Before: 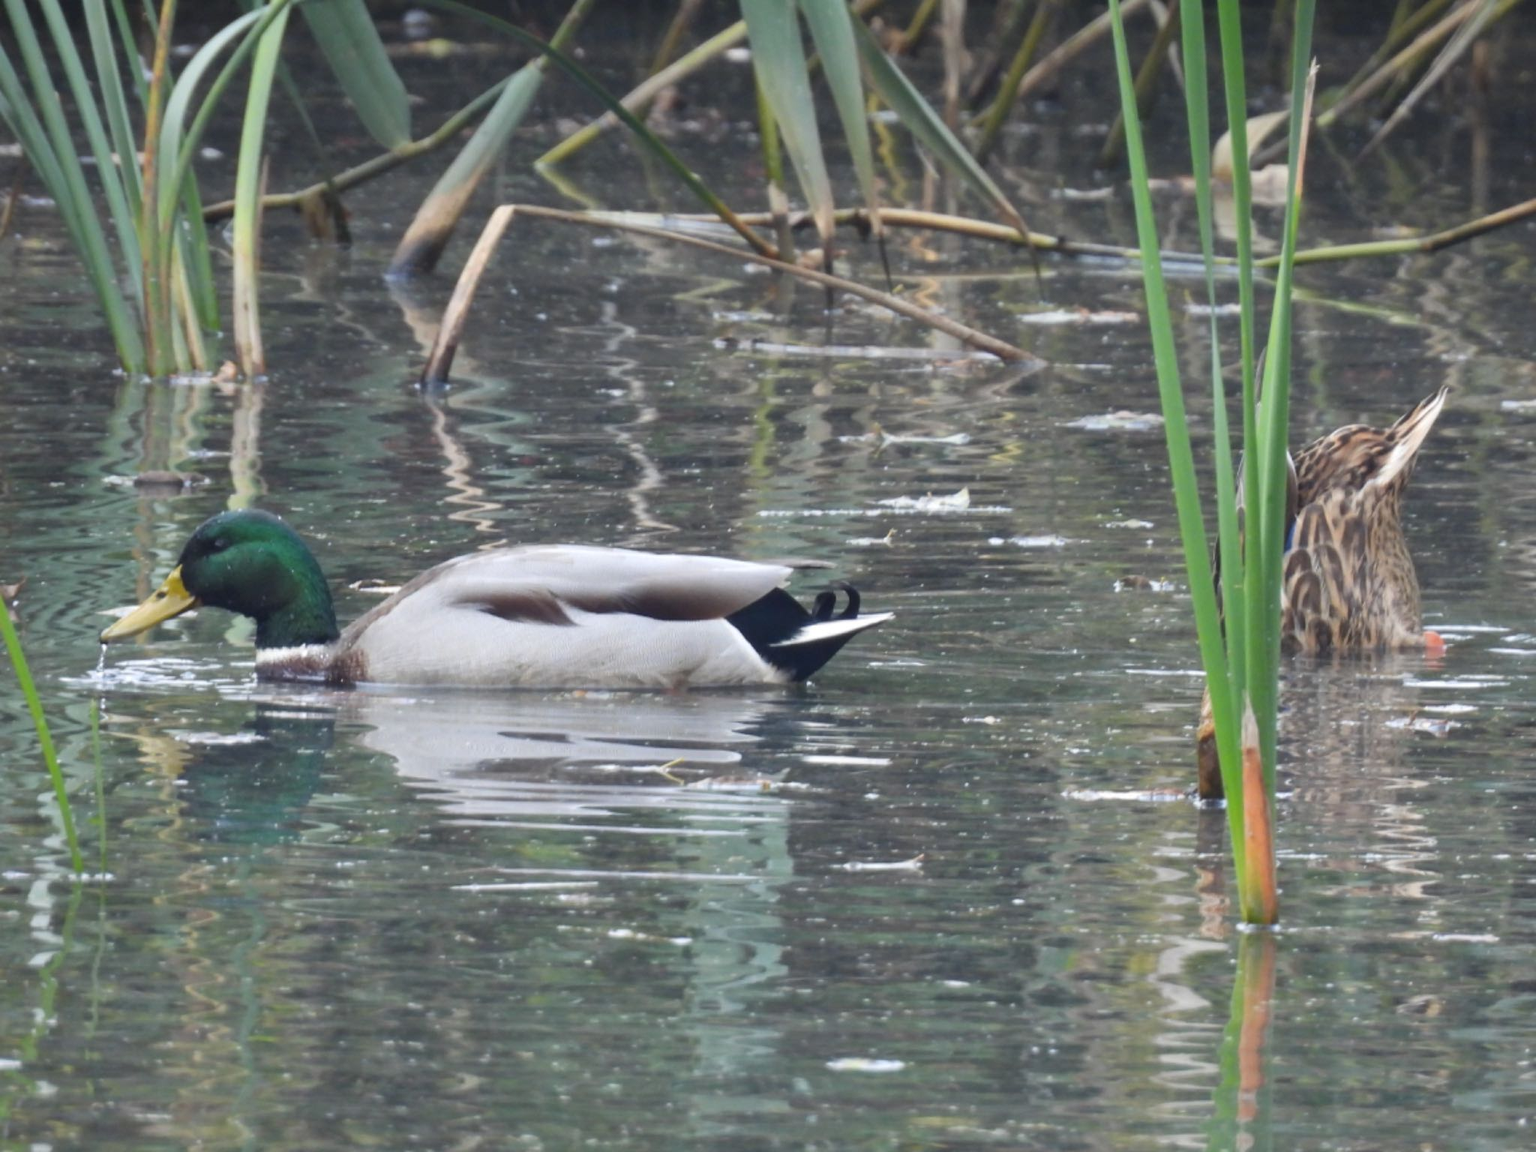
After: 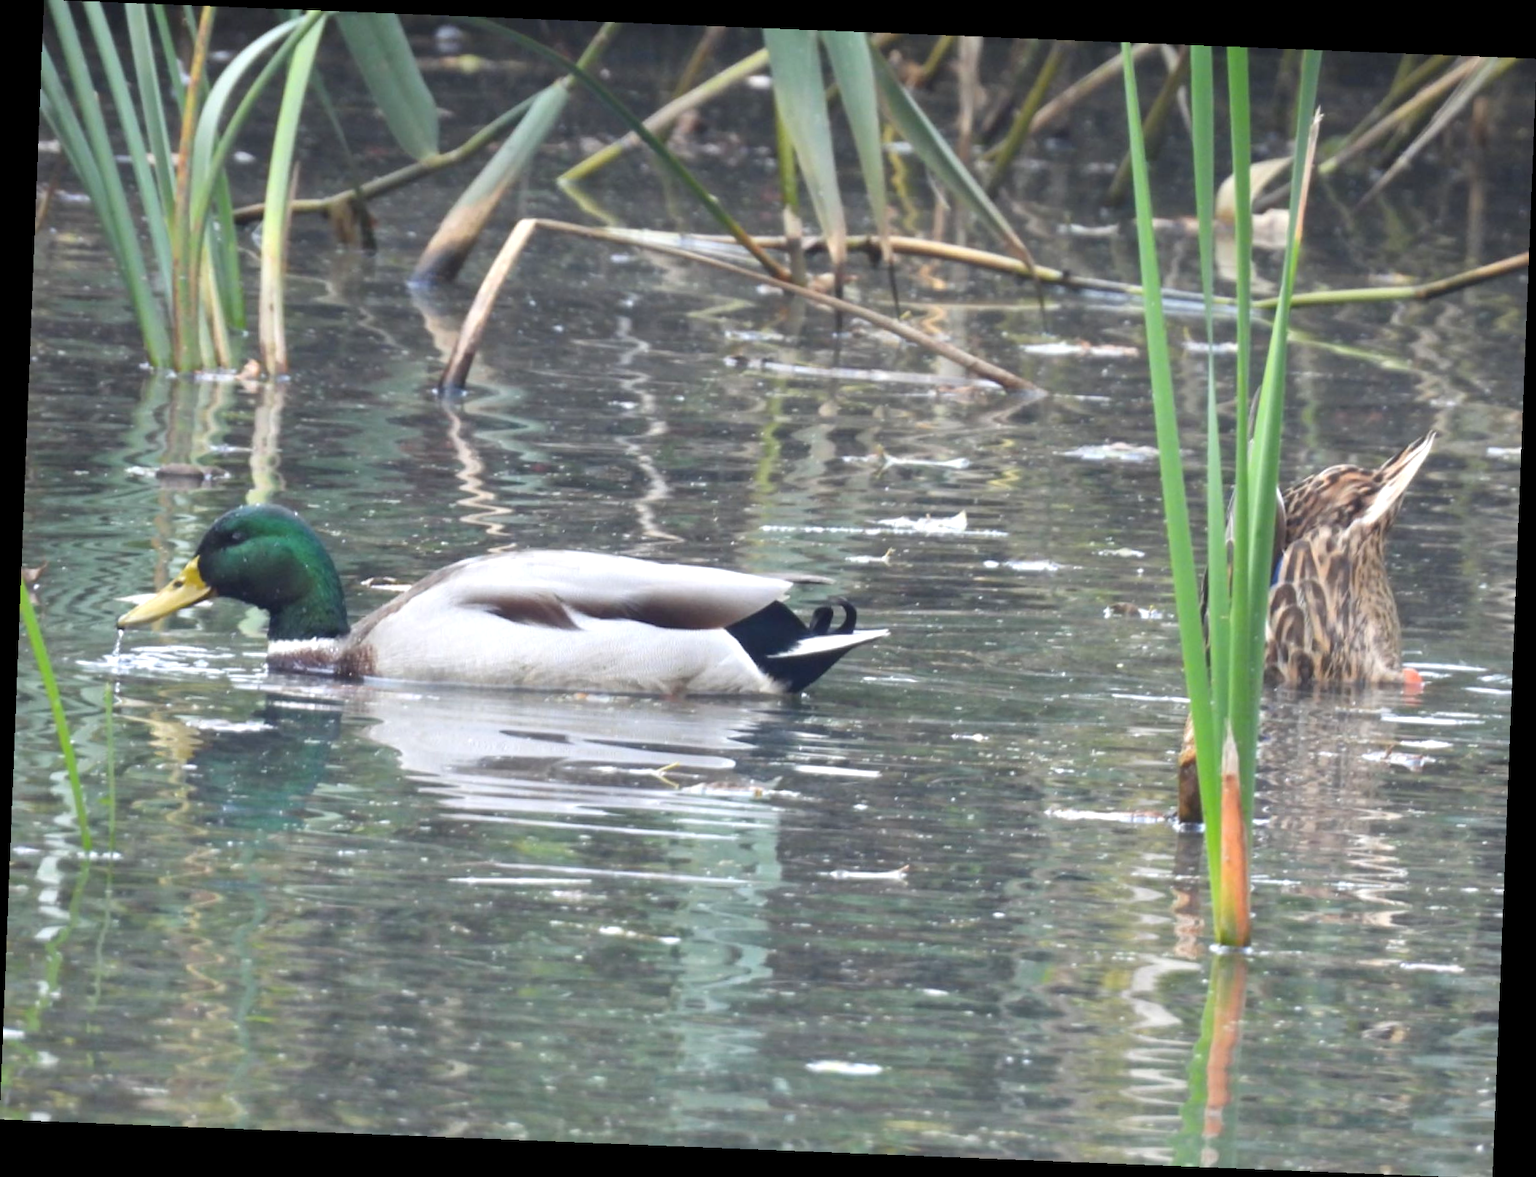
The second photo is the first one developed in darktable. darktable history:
exposure: black level correction 0.001, exposure 0.5 EV, compensate exposure bias true, compensate highlight preservation false
rotate and perspective: rotation 2.27°, automatic cropping off
